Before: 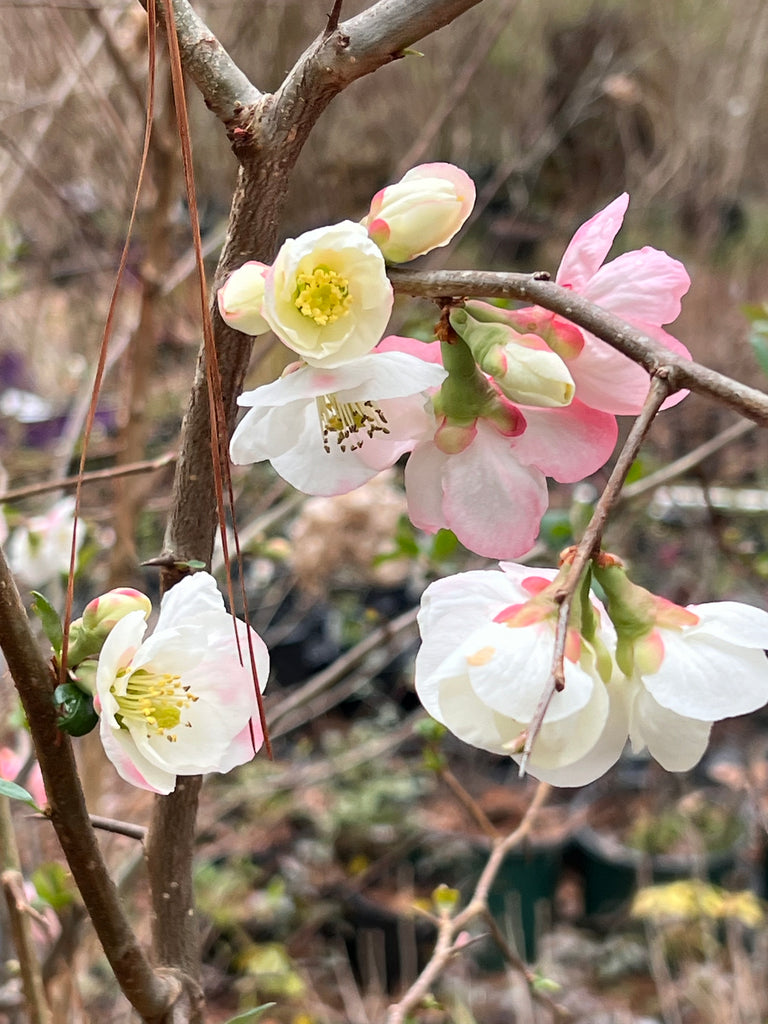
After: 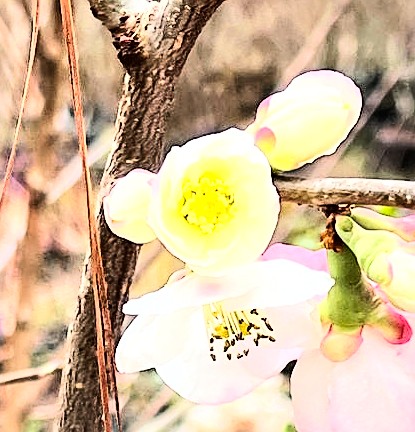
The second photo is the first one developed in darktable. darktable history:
tone curve: curves: ch0 [(0, 0) (0.16, 0.055) (0.506, 0.762) (1, 1.024)]
crop: left 14.902%, top 9.05%, right 31.043%, bottom 48.719%
sharpen: on, module defaults
color balance rgb: perceptual saturation grading › global saturation 0.617%, perceptual brilliance grading › global brilliance 10.509%, perceptual brilliance grading › shadows 15.262%
